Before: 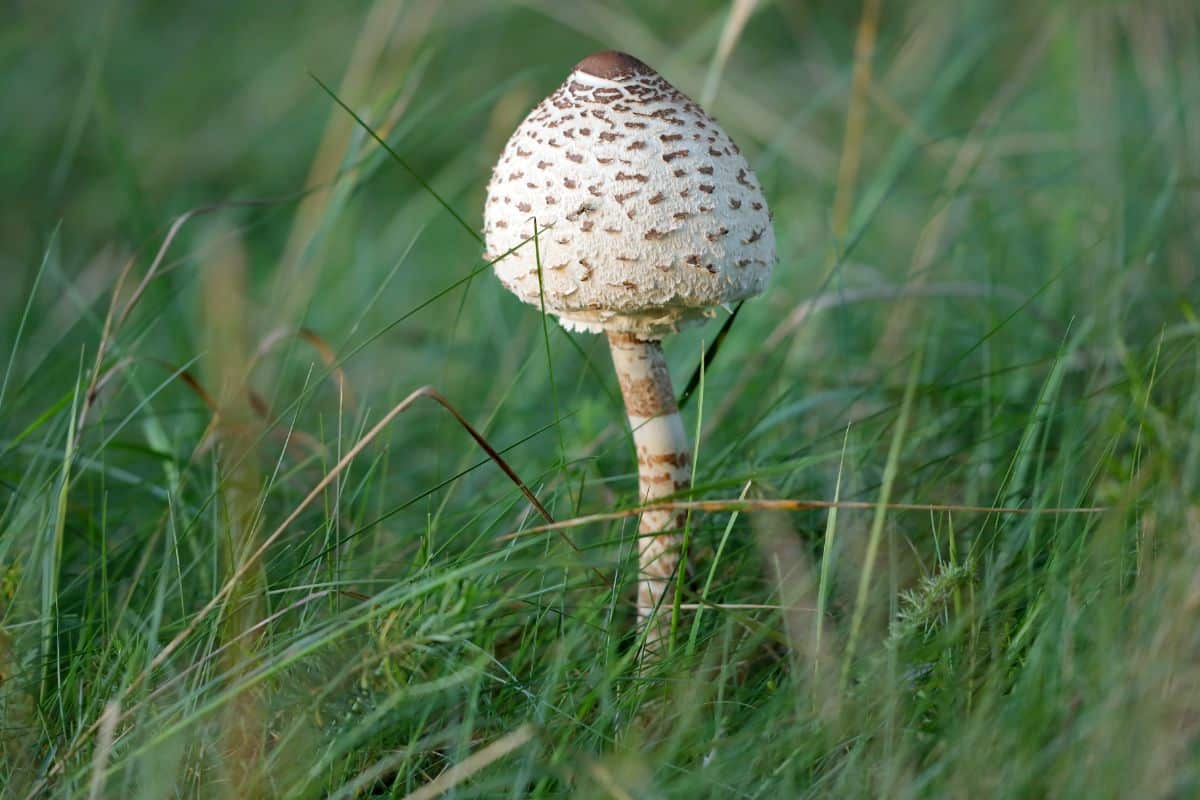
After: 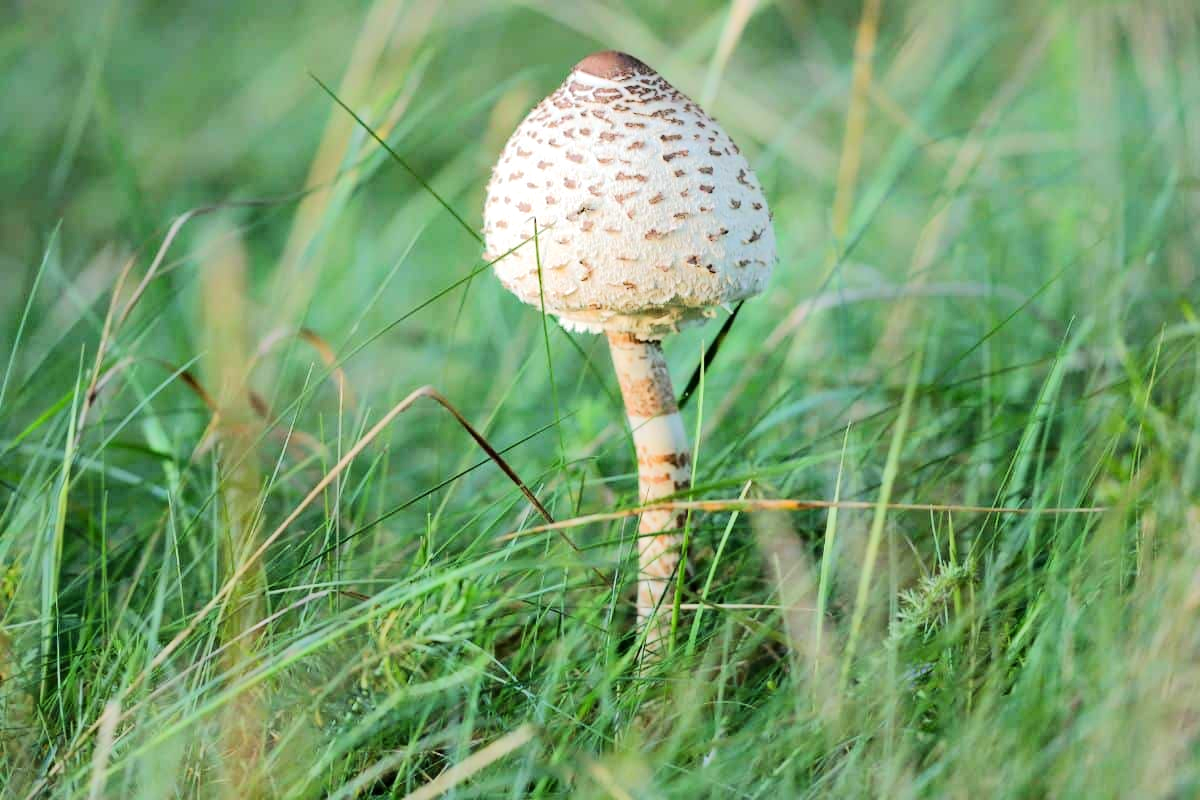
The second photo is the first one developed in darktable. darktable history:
tone equalizer: -7 EV 0.141 EV, -6 EV 0.638 EV, -5 EV 1.14 EV, -4 EV 1.31 EV, -3 EV 1.14 EV, -2 EV 0.6 EV, -1 EV 0.159 EV, edges refinement/feathering 500, mask exposure compensation -1.57 EV, preserve details no
